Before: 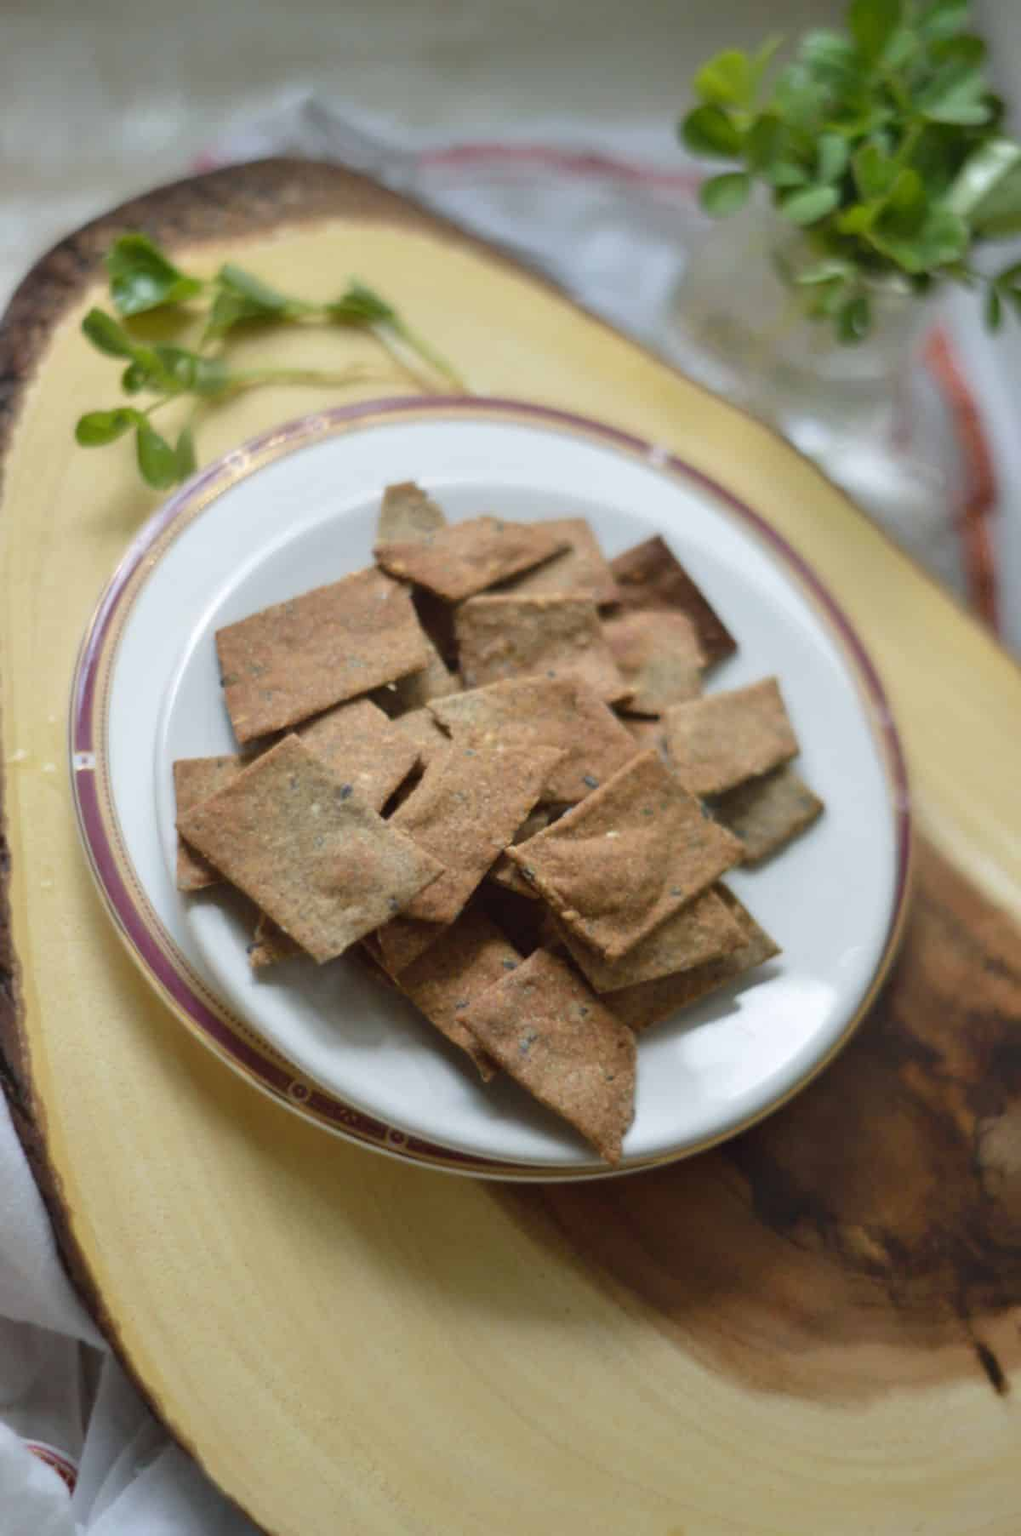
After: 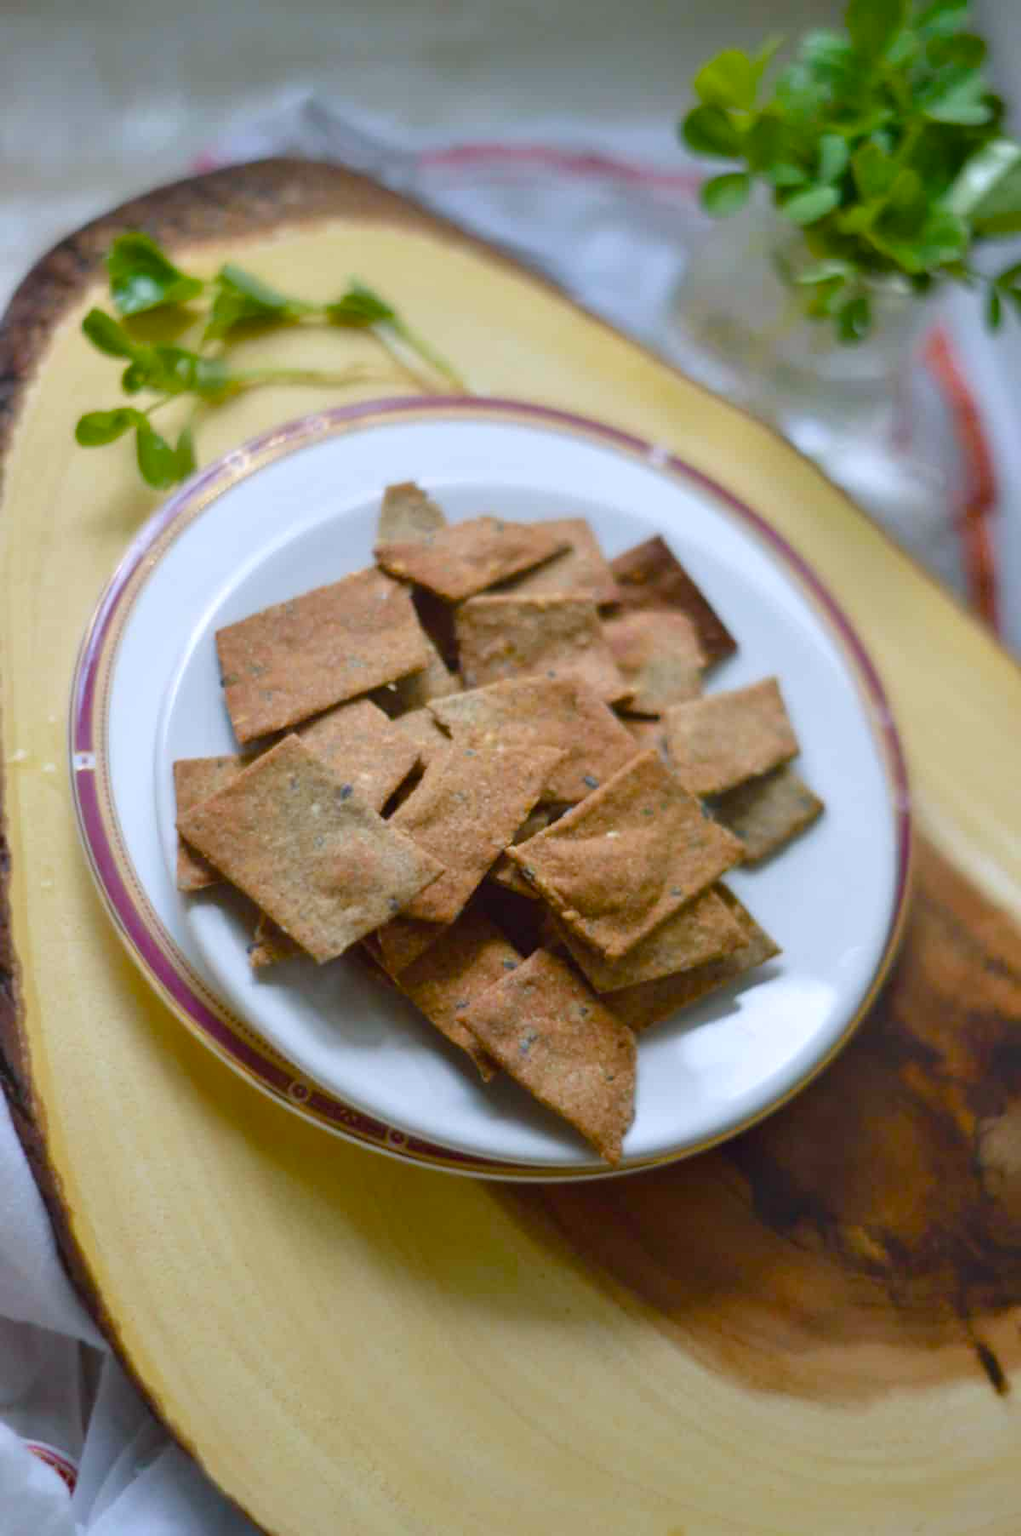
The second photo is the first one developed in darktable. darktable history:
color balance rgb: shadows lift › chroma 1.017%, shadows lift › hue 217.87°, linear chroma grading › shadows 31.472%, linear chroma grading › global chroma -2.393%, linear chroma grading › mid-tones 4.255%, perceptual saturation grading › global saturation 30.692%
color calibration: illuminant as shot in camera, x 0.358, y 0.373, temperature 4628.91 K
